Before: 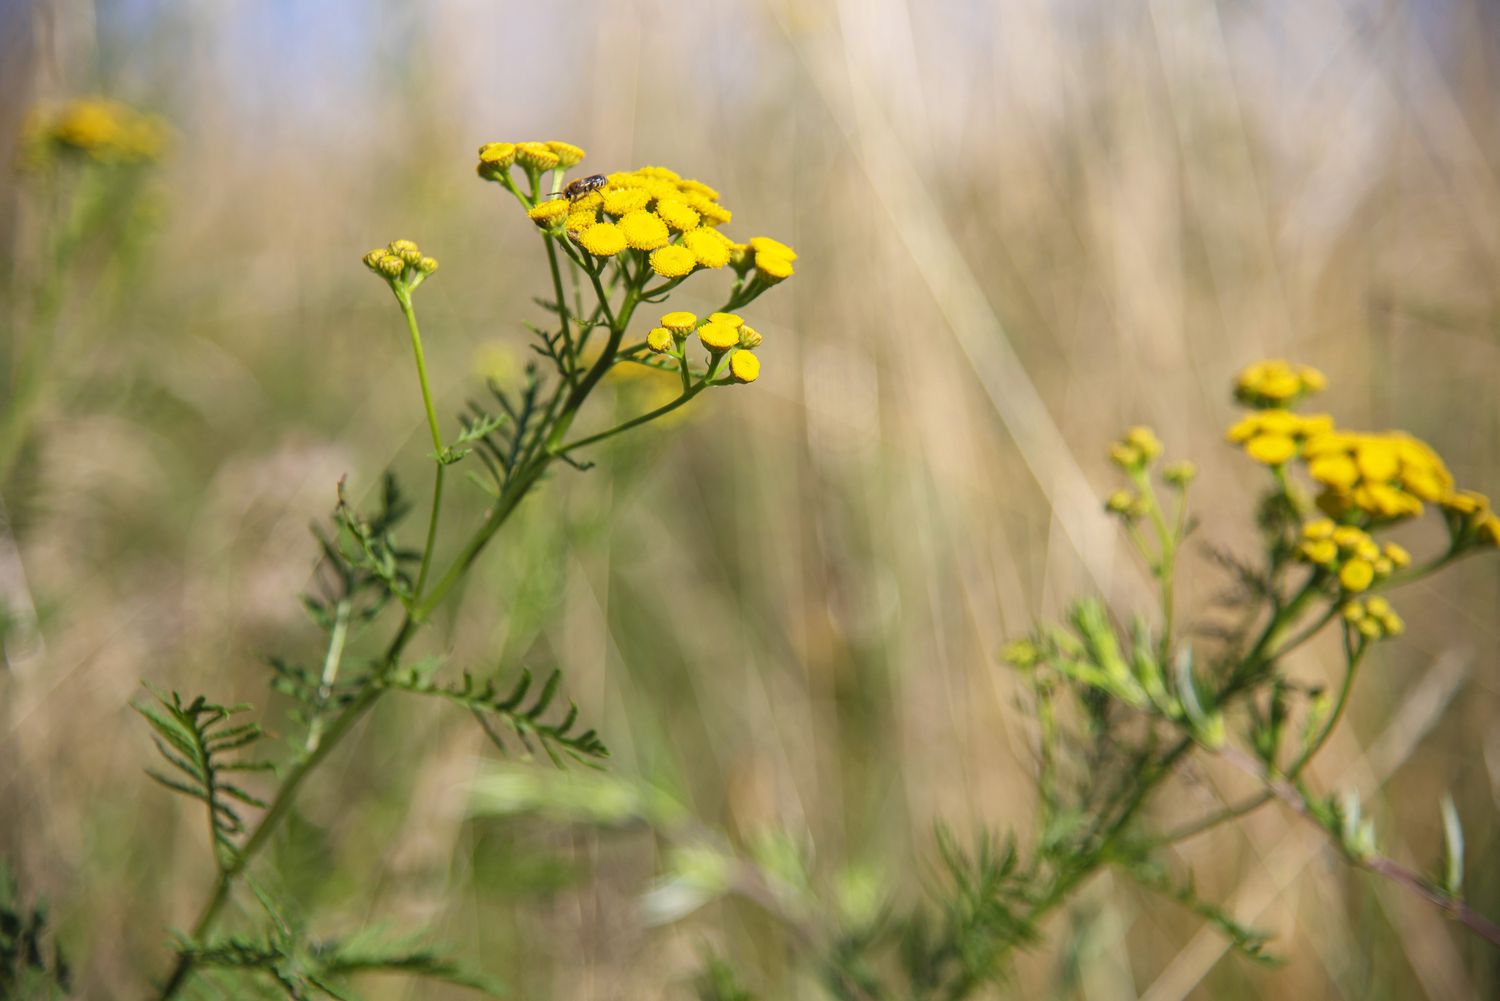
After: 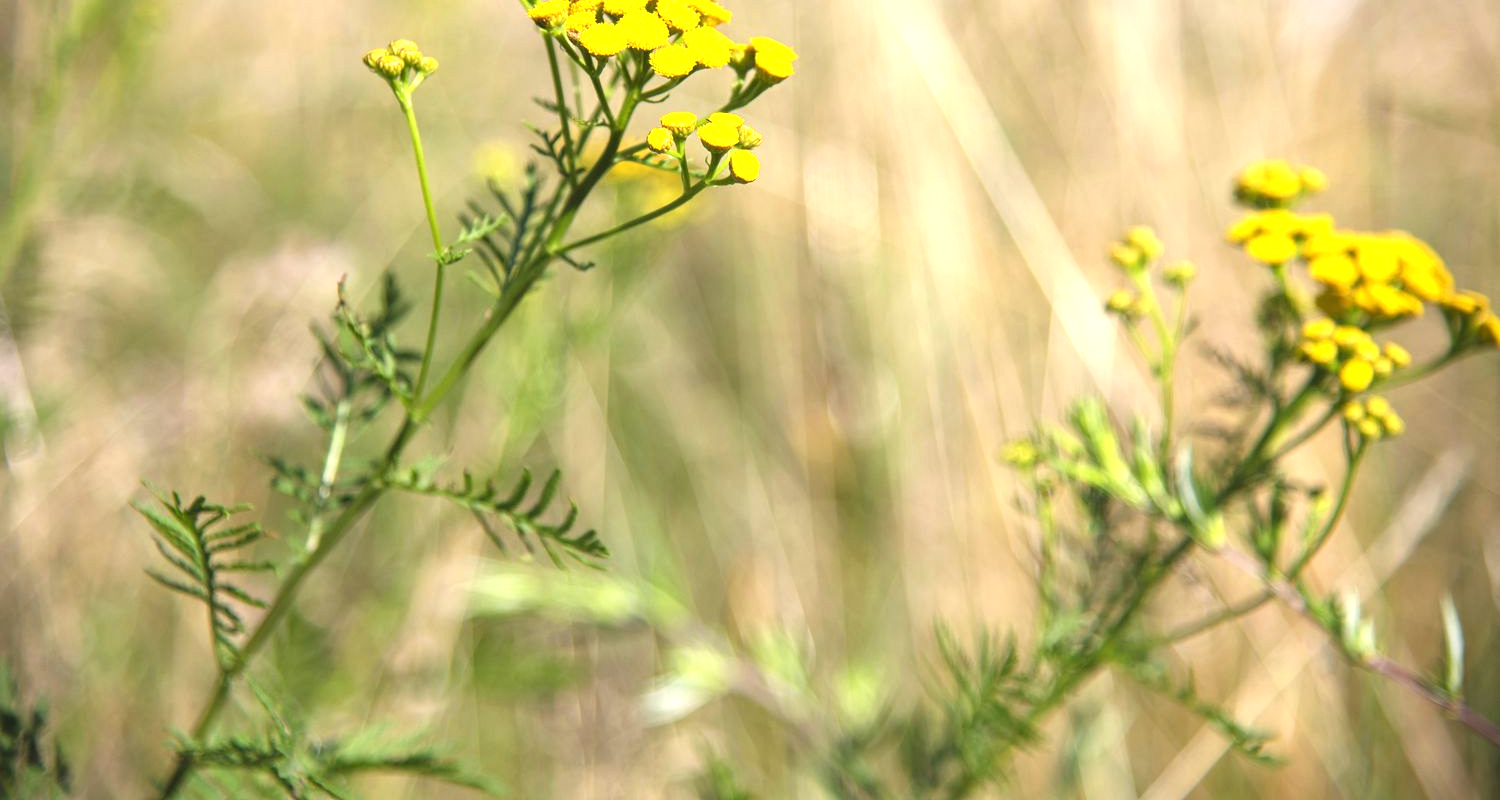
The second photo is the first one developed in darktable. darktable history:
crop and rotate: top 19.998%
exposure: black level correction 0, exposure 0.9 EV, compensate highlight preservation false
